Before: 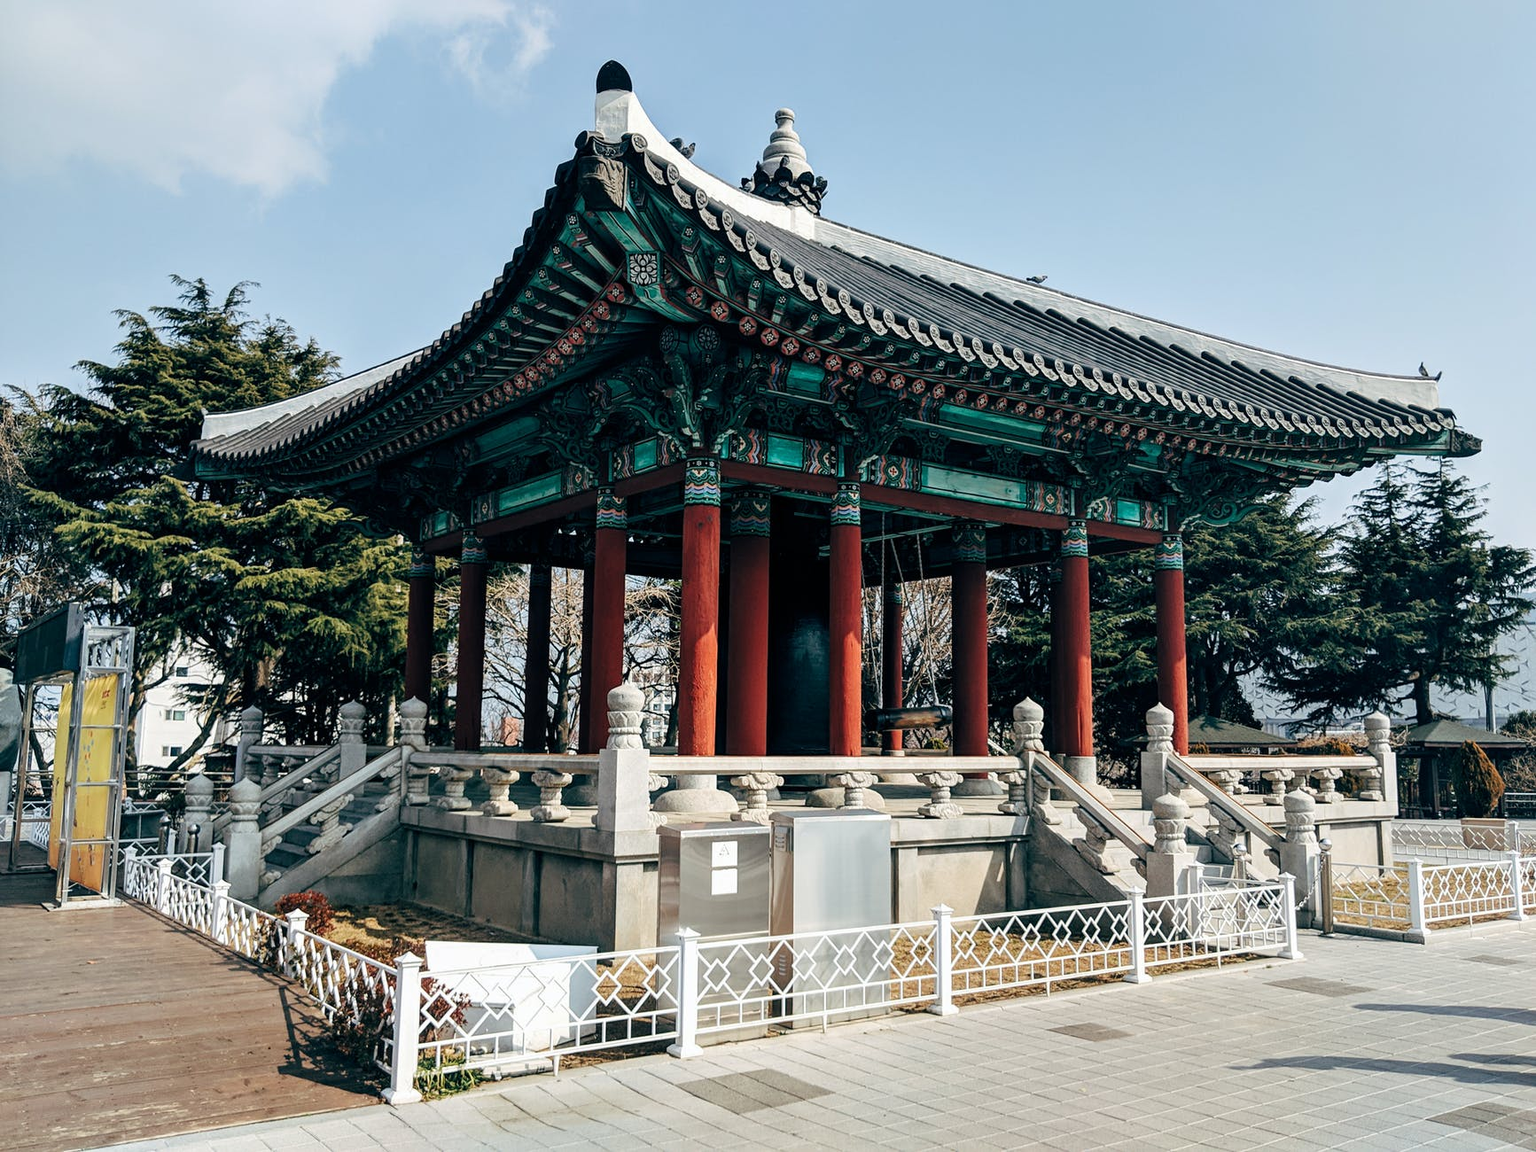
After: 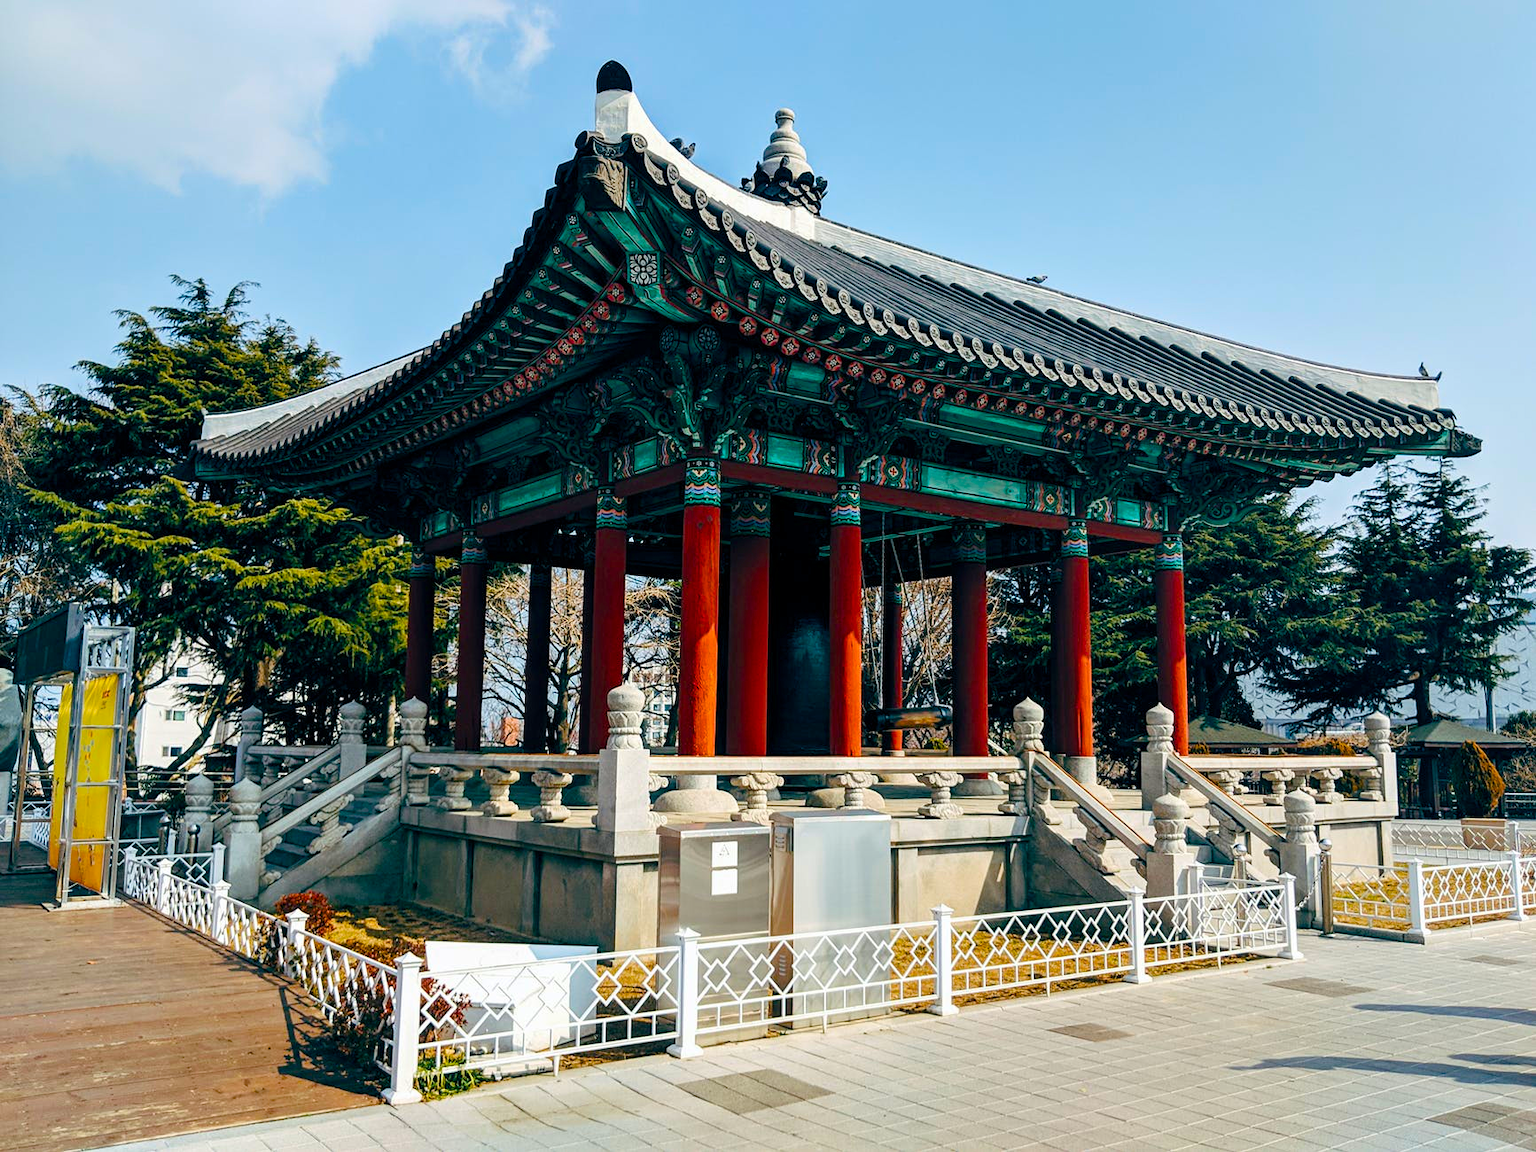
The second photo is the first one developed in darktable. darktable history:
color balance rgb: linear chroma grading › global chroma 15.328%, perceptual saturation grading › global saturation 37.027%, perceptual saturation grading › shadows 35.329%, global vibrance 19.404%
